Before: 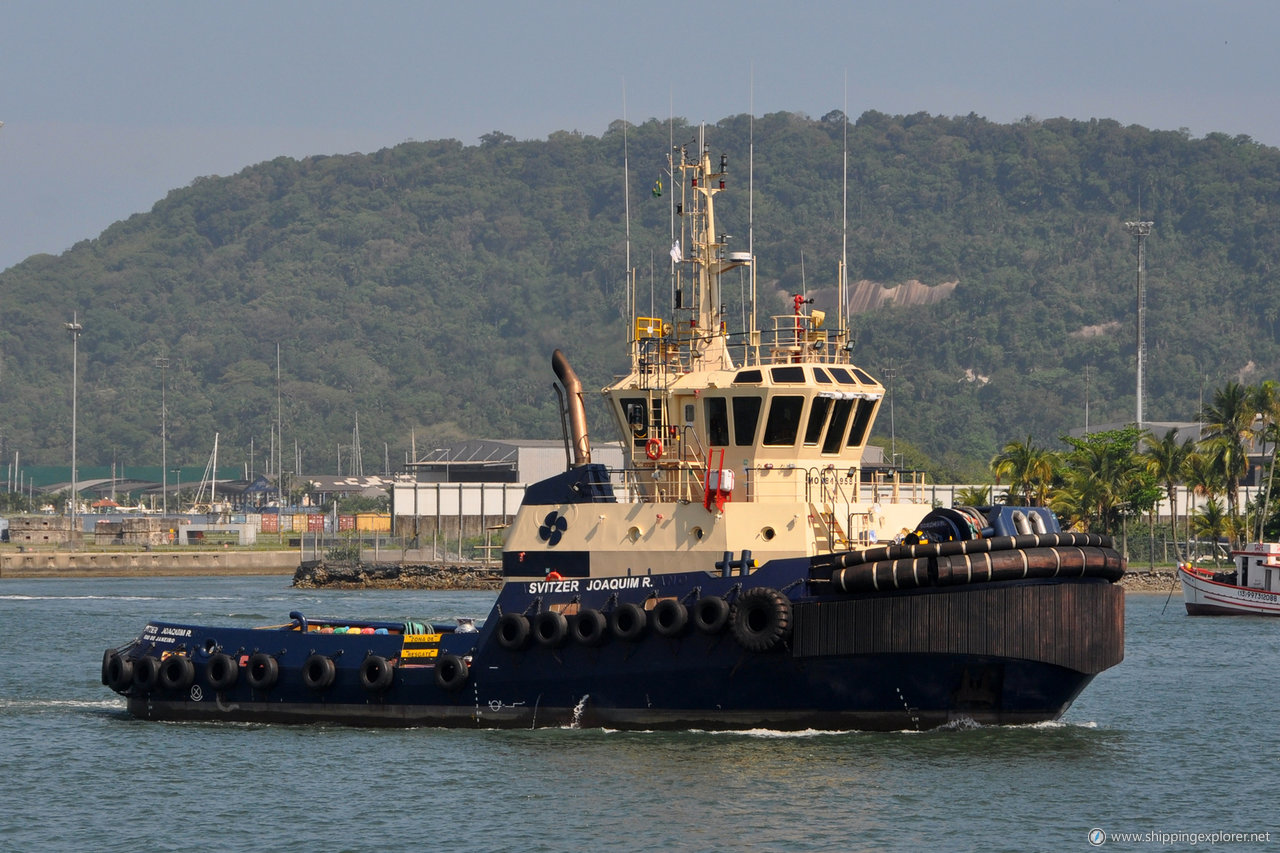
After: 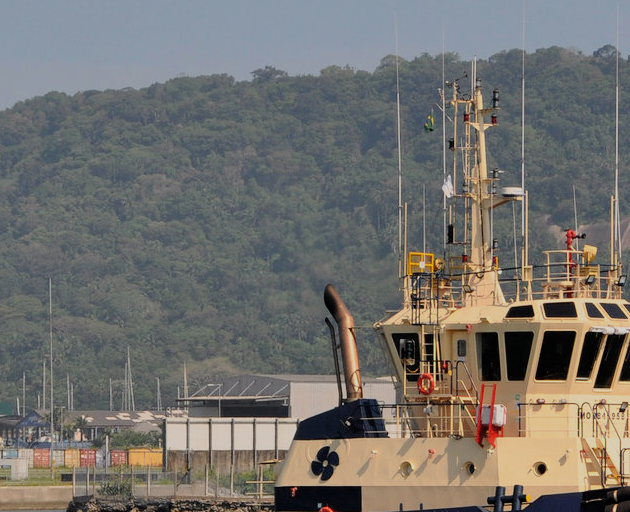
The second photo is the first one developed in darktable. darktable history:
filmic rgb: black relative exposure -7.65 EV, white relative exposure 4.56 EV, hardness 3.61, color science v6 (2022)
crop: left 17.835%, top 7.675%, right 32.881%, bottom 32.213%
